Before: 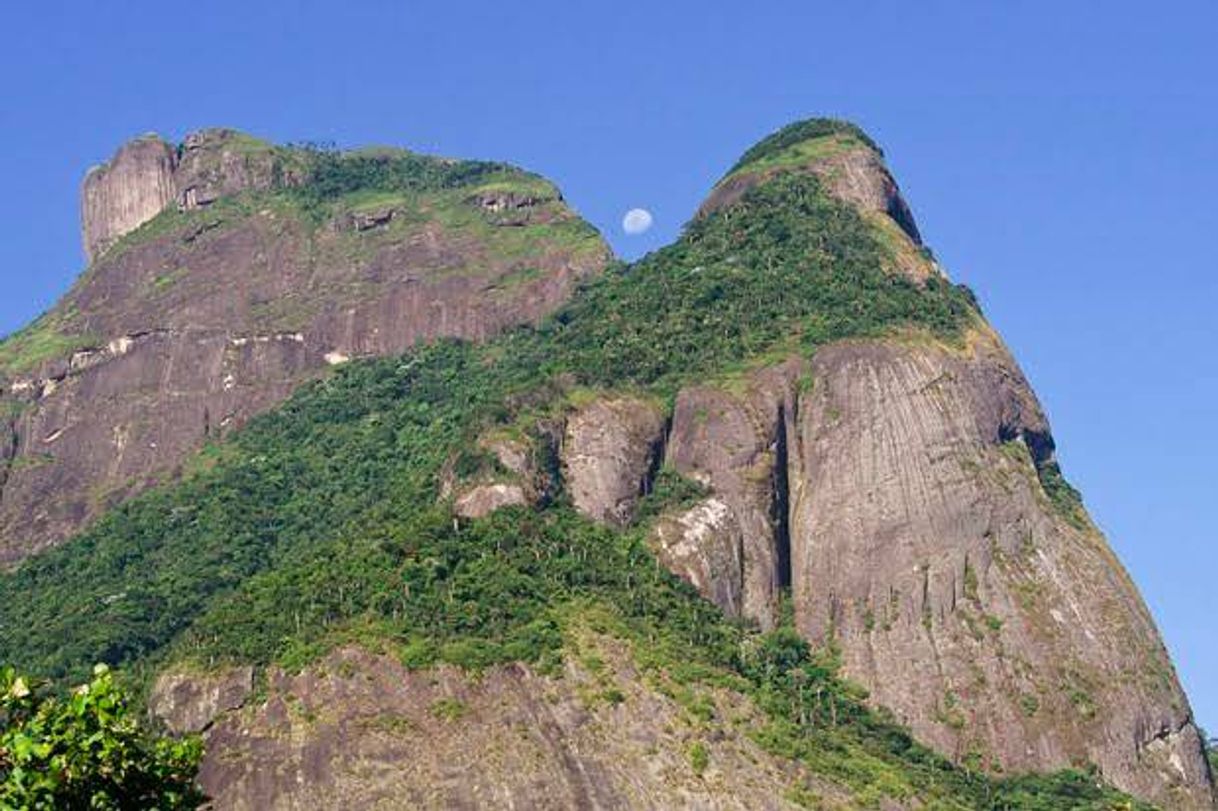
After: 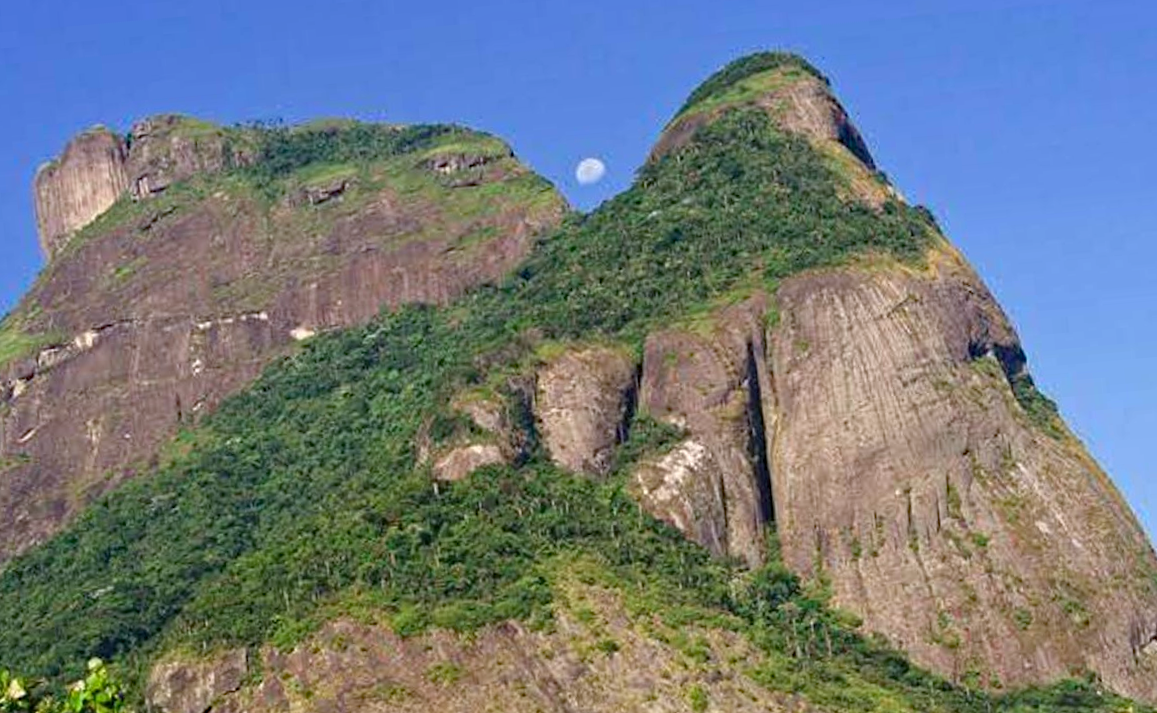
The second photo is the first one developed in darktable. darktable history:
haze removal: strength 0.29, distance 0.25, compatibility mode true, adaptive false
rotate and perspective: rotation -5°, crop left 0.05, crop right 0.952, crop top 0.11, crop bottom 0.89
